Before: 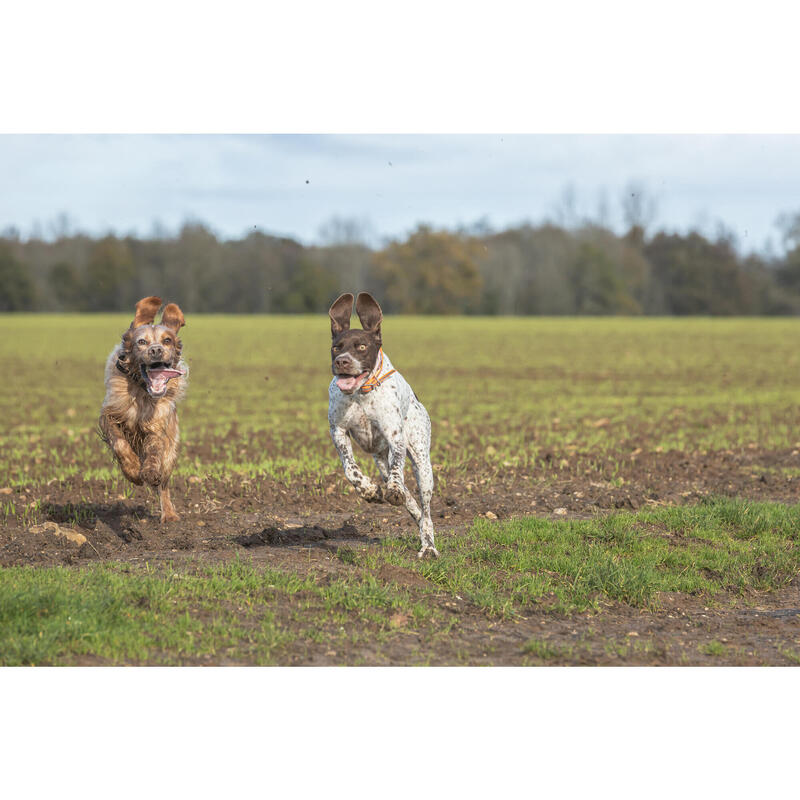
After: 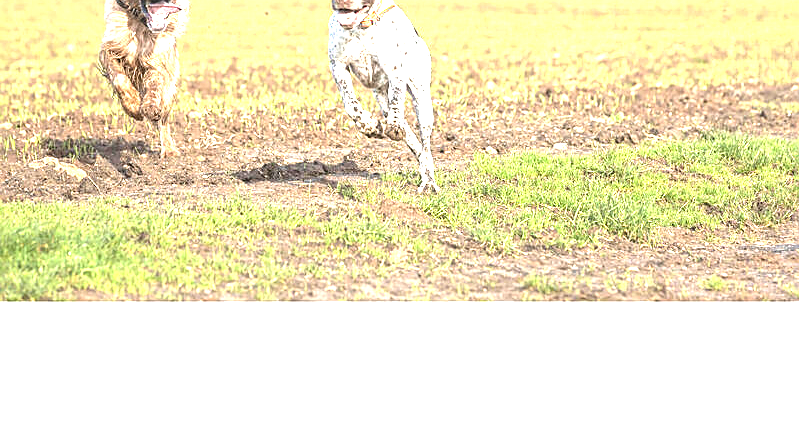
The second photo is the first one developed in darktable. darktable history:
crop and rotate: top 45.662%, right 0.047%
color zones: curves: ch0 [(0.25, 0.5) (0.423, 0.5) (0.443, 0.5) (0.521, 0.756) (0.568, 0.5) (0.576, 0.5) (0.75, 0.5)]; ch1 [(0.25, 0.5) (0.423, 0.5) (0.443, 0.5) (0.539, 0.873) (0.624, 0.565) (0.631, 0.5) (0.75, 0.5)]
exposure: black level correction 0, exposure 2 EV, compensate highlight preservation false
sharpen: amount 0.573
